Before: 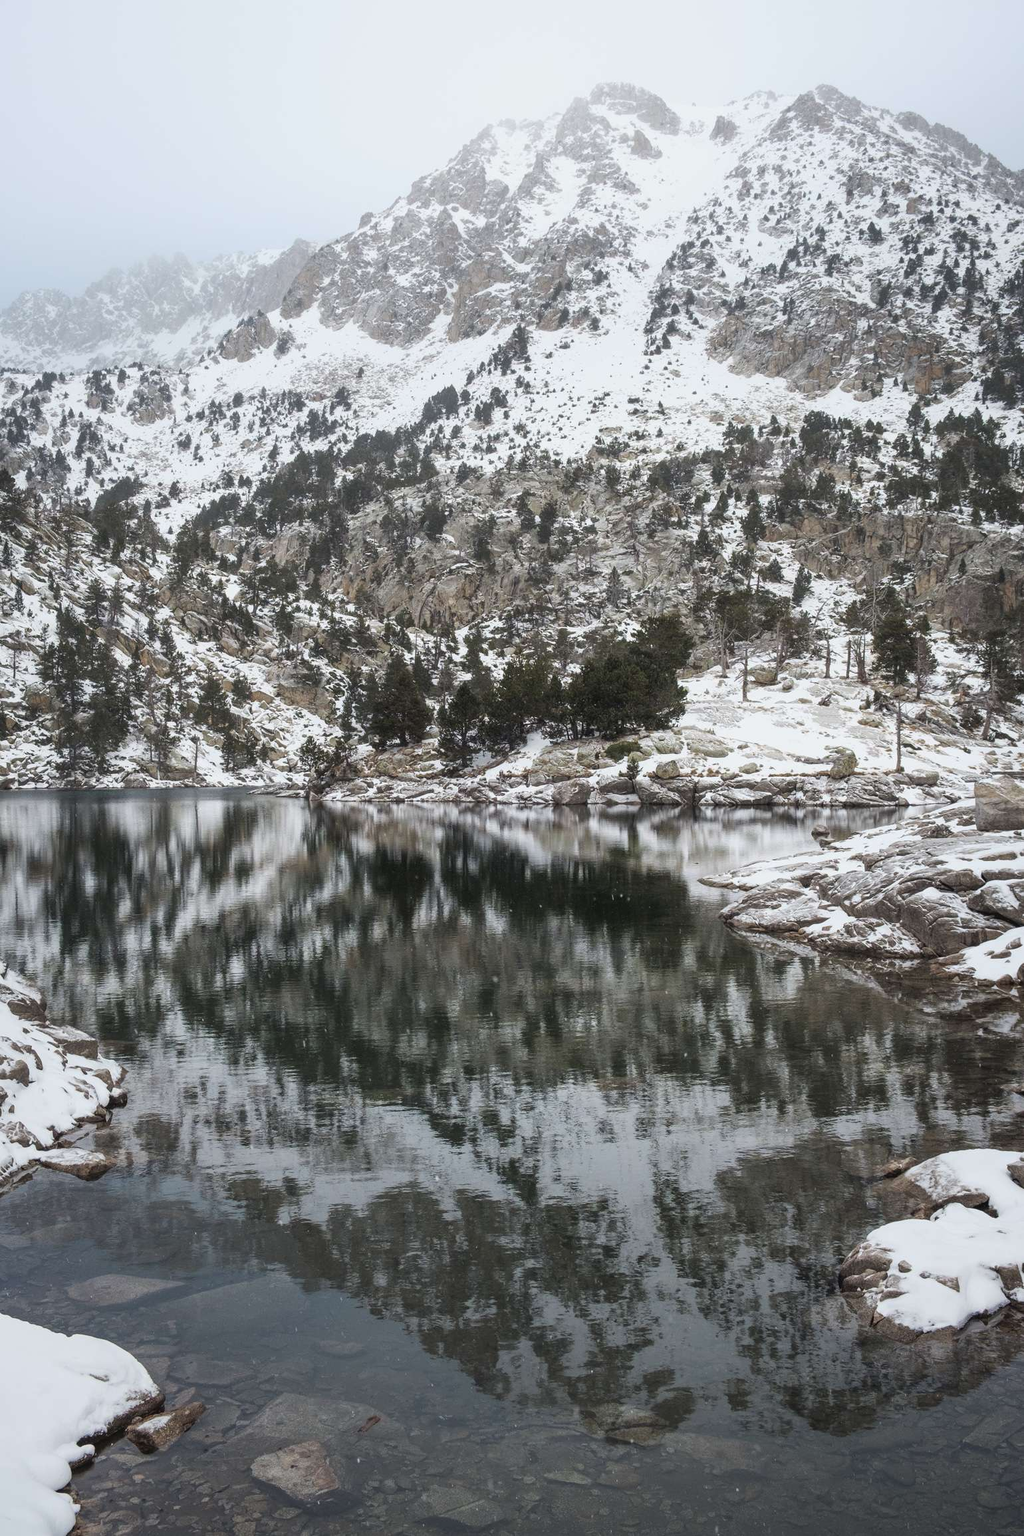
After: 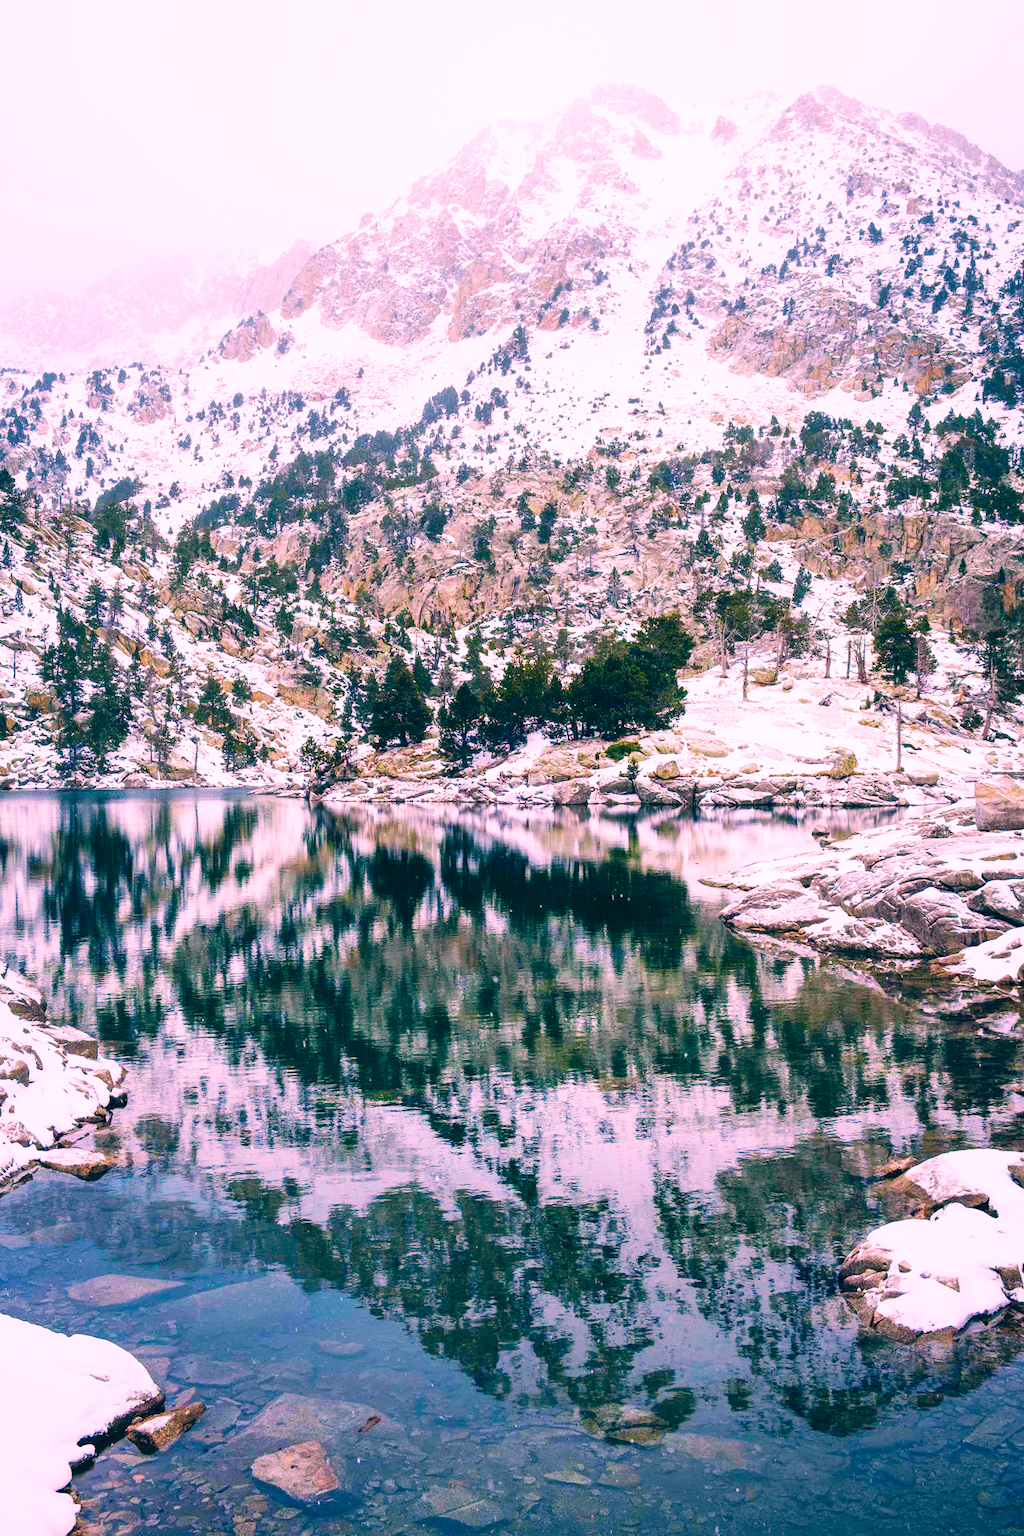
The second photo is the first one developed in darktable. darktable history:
exposure: black level correction 0.005, exposure 0.41 EV, compensate exposure bias true, compensate highlight preservation false
color correction: highlights a* 17.4, highlights b* 0.306, shadows a* -15.38, shadows b* -13.88, saturation 1.49
base curve: curves: ch0 [(0, 0) (0.036, 0.025) (0.121, 0.166) (0.206, 0.329) (0.605, 0.79) (1, 1)], preserve colors none
color balance rgb: perceptual saturation grading › global saturation 29.361%
velvia: on, module defaults
